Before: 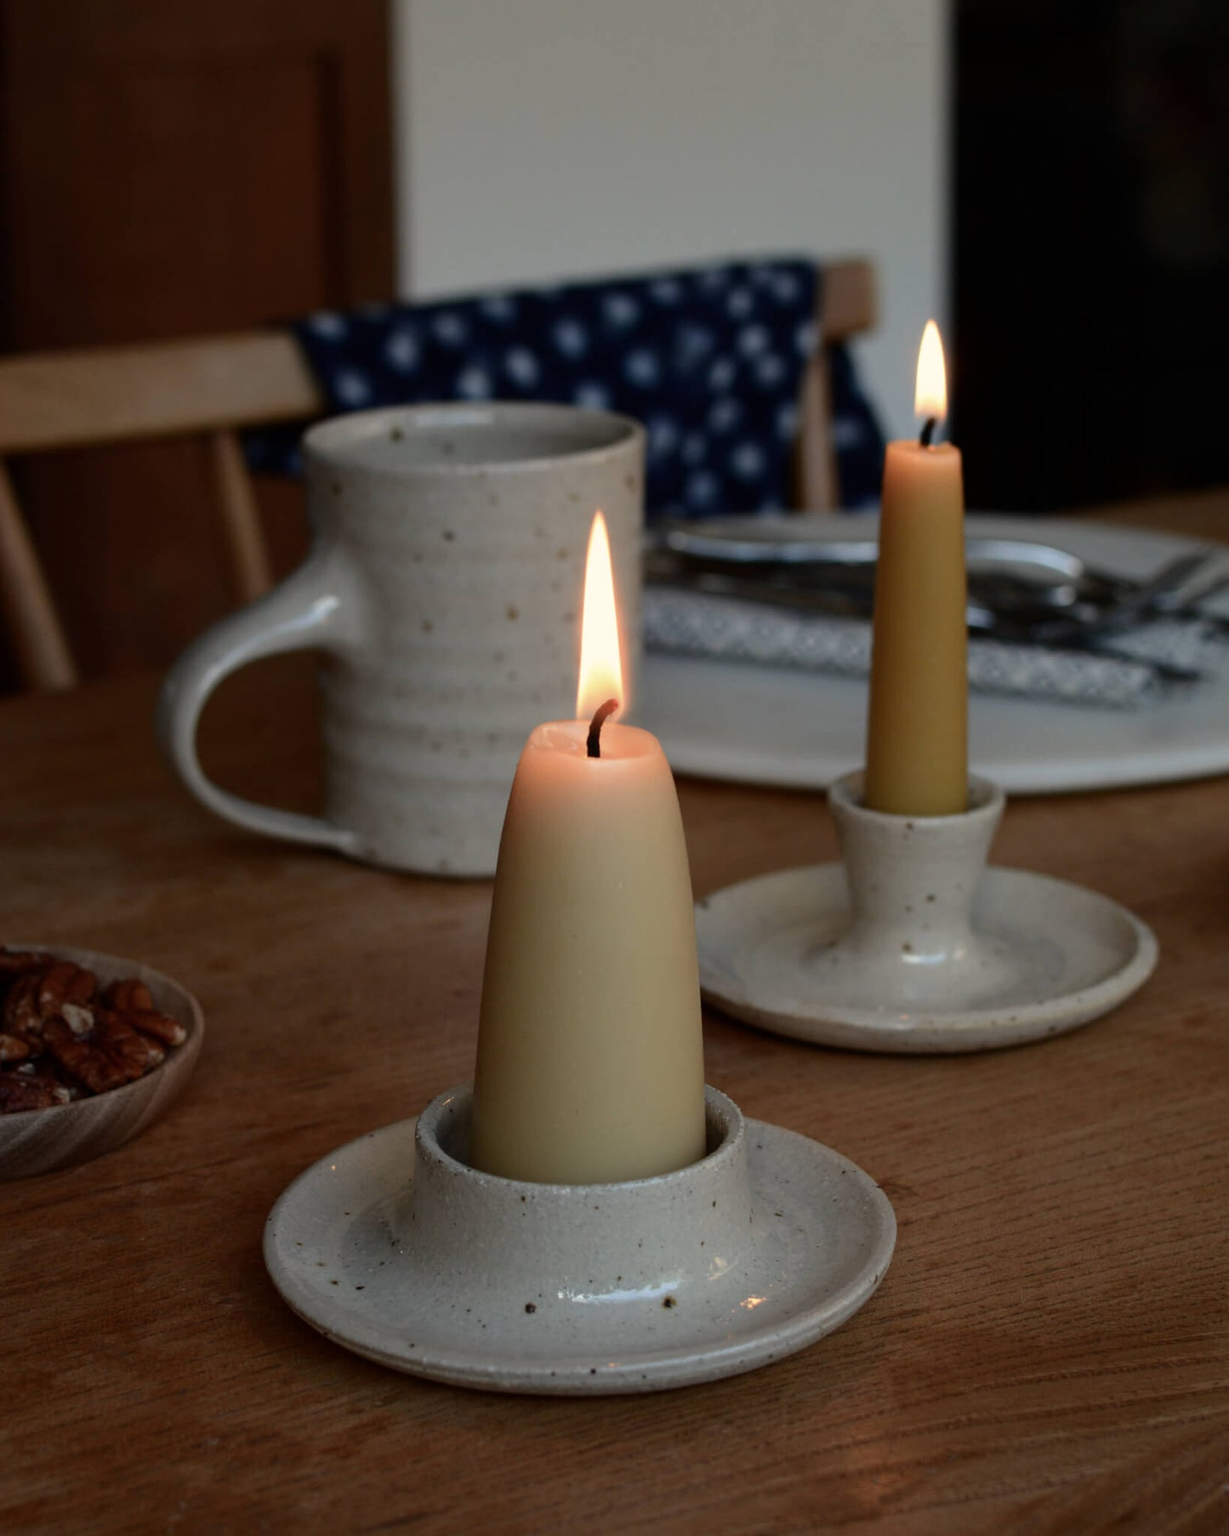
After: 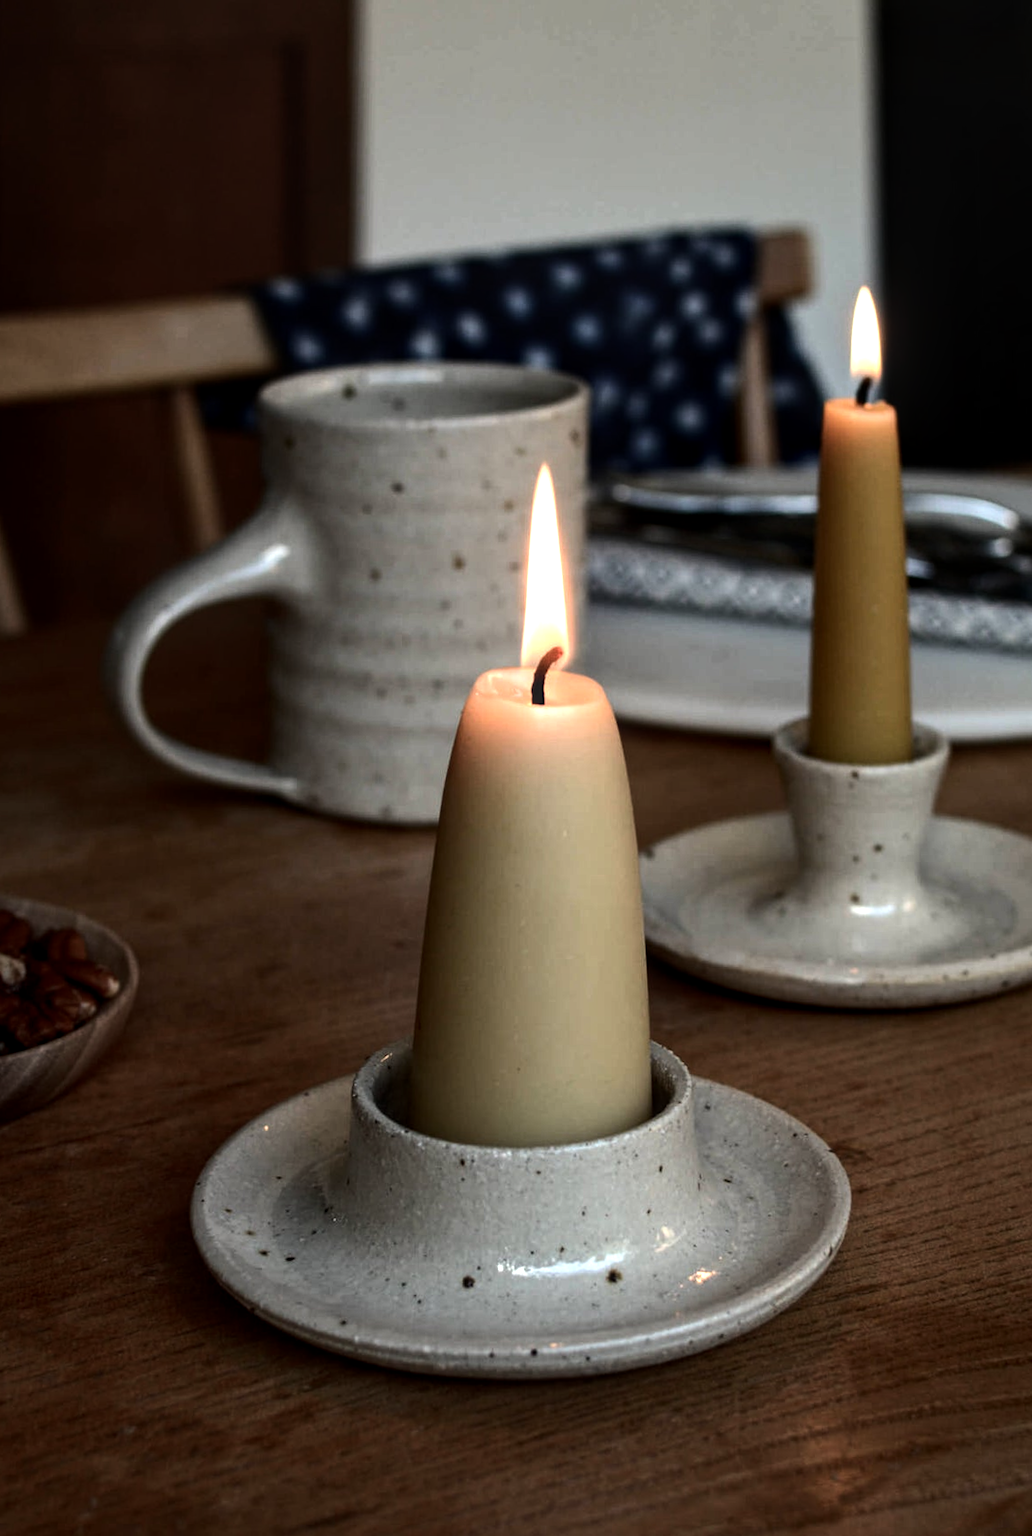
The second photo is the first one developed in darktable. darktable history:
crop and rotate: left 1.088%, right 8.807%
tone equalizer: -8 EV -1.08 EV, -7 EV -1.01 EV, -6 EV -0.867 EV, -5 EV -0.578 EV, -3 EV 0.578 EV, -2 EV 0.867 EV, -1 EV 1.01 EV, +0 EV 1.08 EV, edges refinement/feathering 500, mask exposure compensation -1.57 EV, preserve details no
local contrast: on, module defaults
rotate and perspective: rotation 0.215°, lens shift (vertical) -0.139, crop left 0.069, crop right 0.939, crop top 0.002, crop bottom 0.996
